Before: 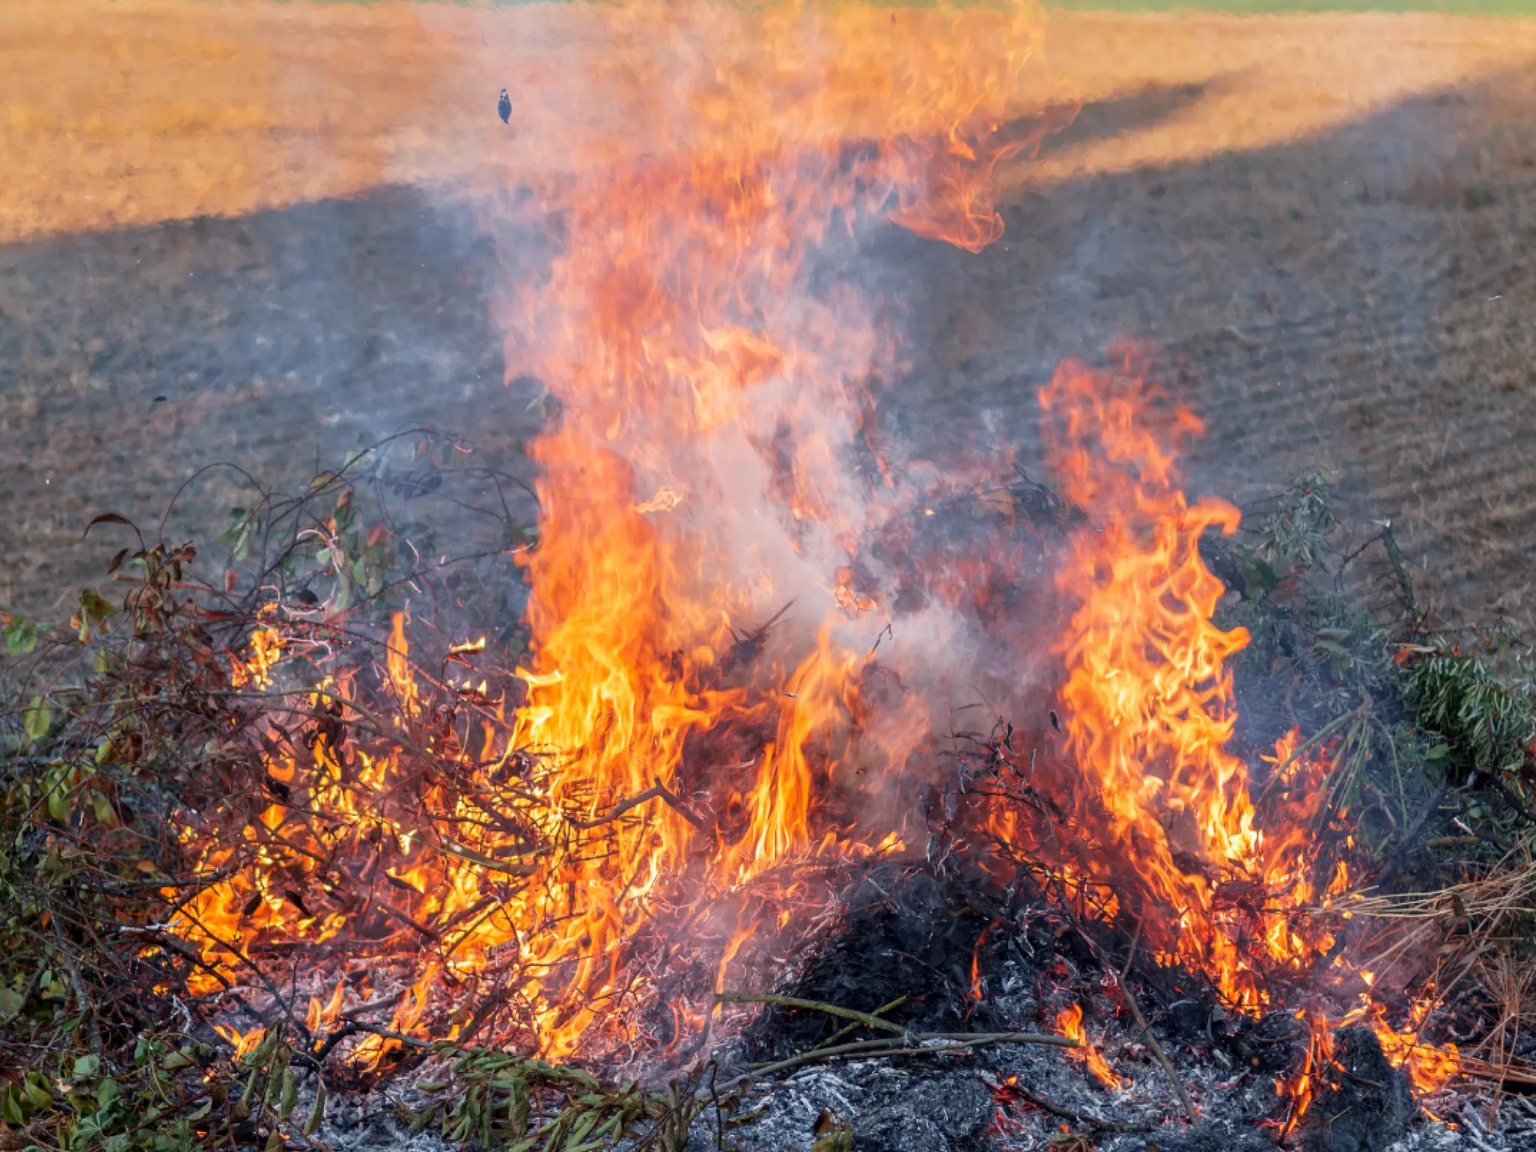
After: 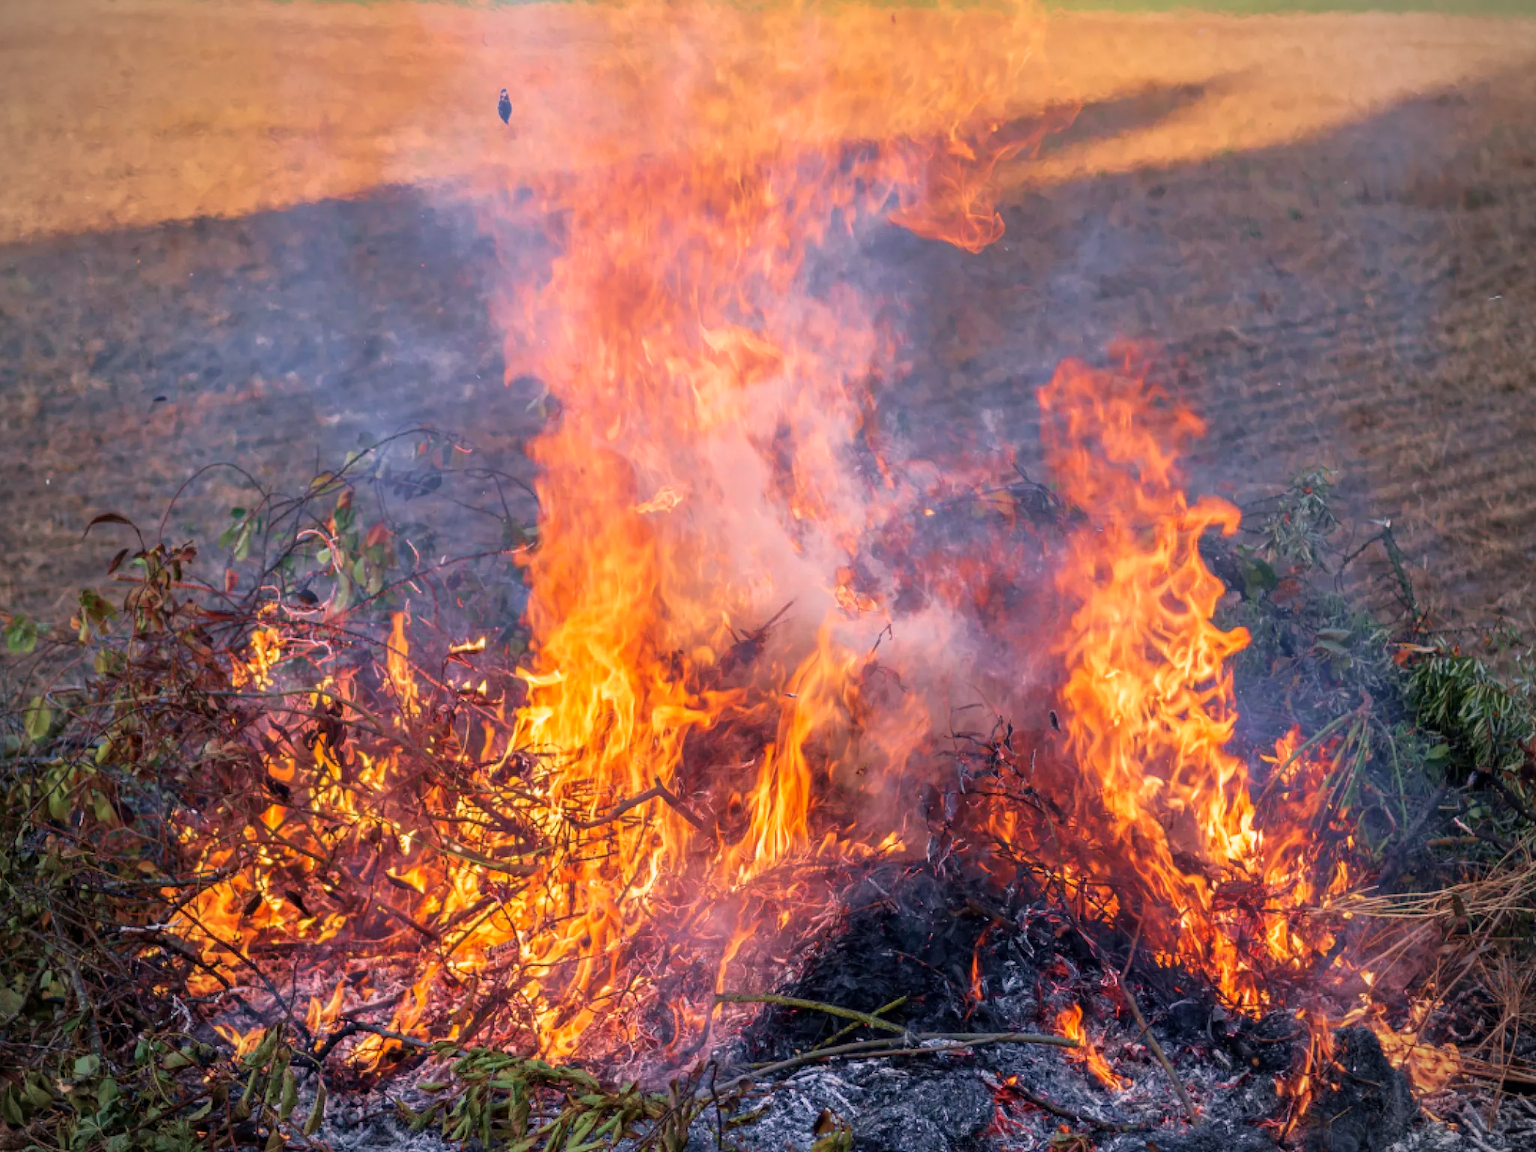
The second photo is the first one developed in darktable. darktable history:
color correction: highlights a* 7.68, highlights b* 4.37
vignetting: on, module defaults
velvia: strength 44.91%
